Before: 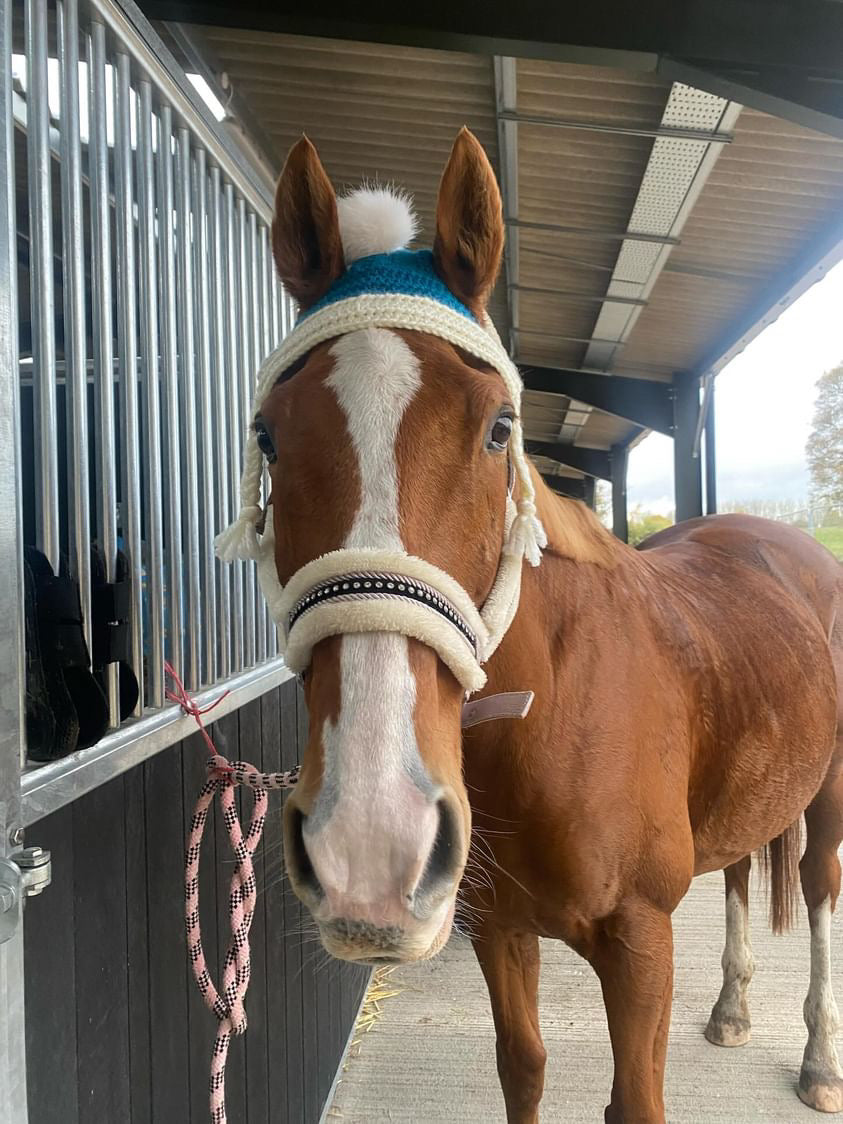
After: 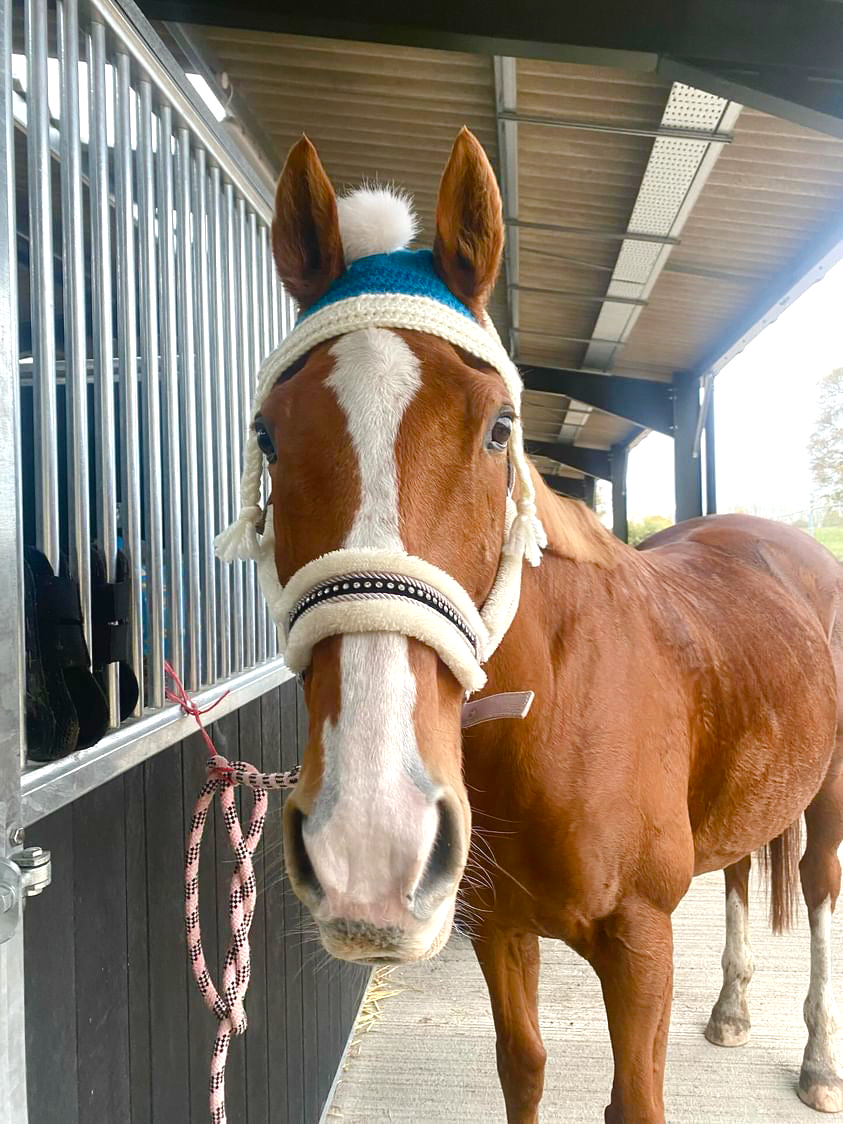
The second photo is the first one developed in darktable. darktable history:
color balance rgb: perceptual saturation grading › global saturation 20%, perceptual saturation grading › highlights -50.372%, perceptual saturation grading › shadows 31.093%, global vibrance 20%
exposure: black level correction -0.002, exposure 0.534 EV, compensate exposure bias true, compensate highlight preservation false
